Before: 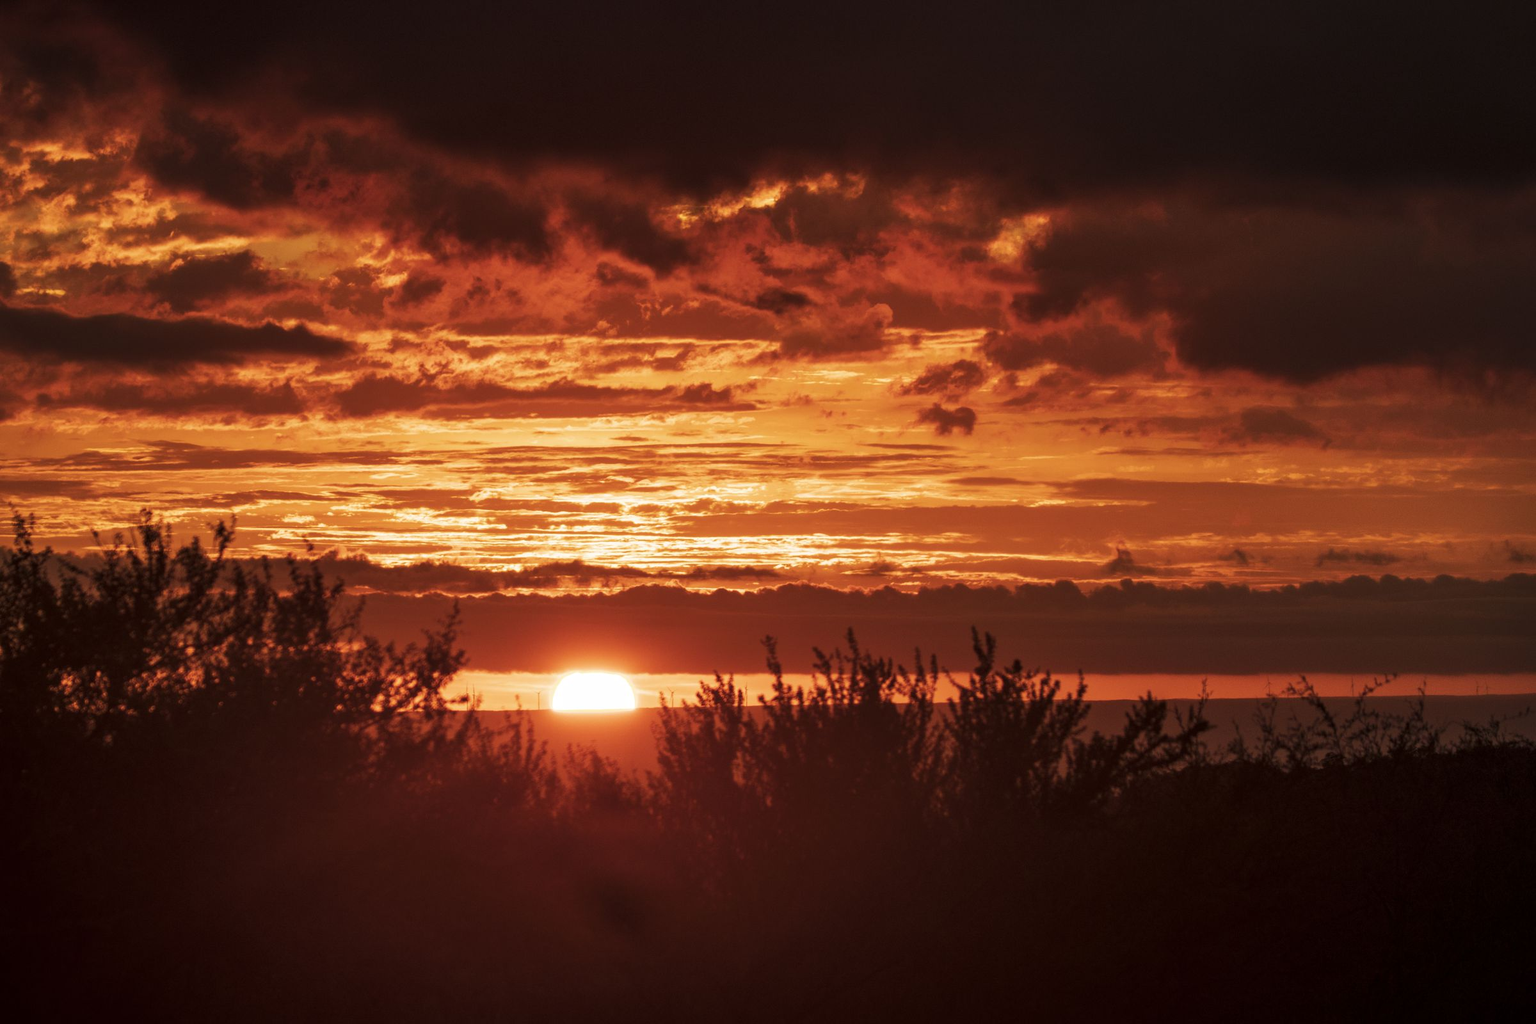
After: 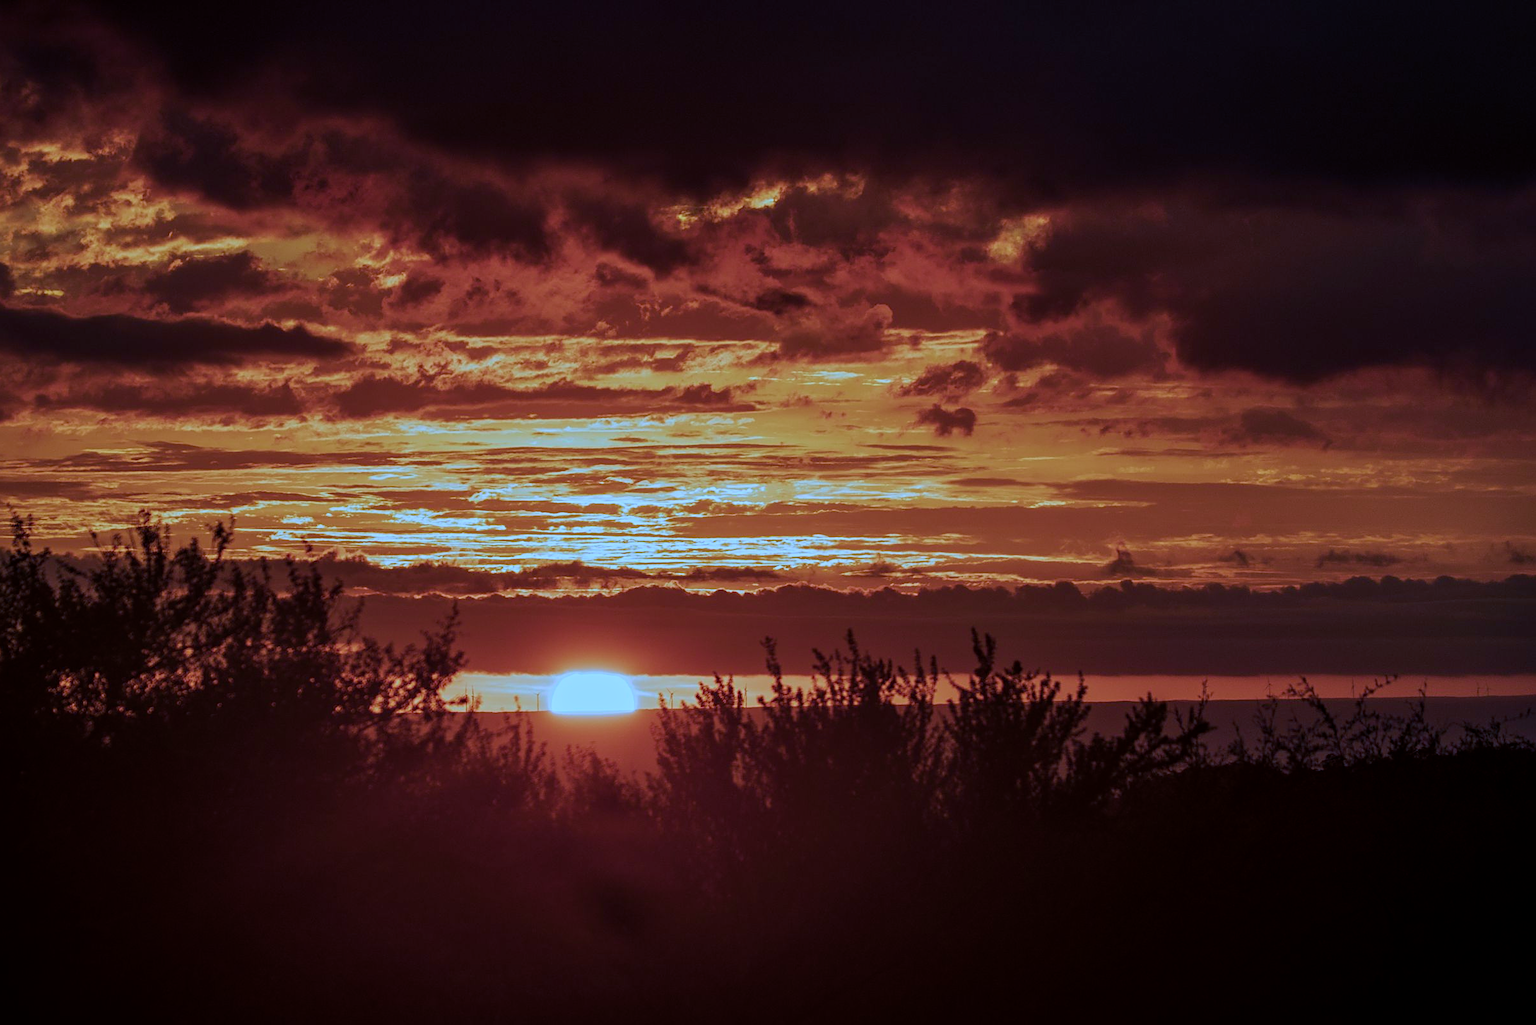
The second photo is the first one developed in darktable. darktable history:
sharpen: on, module defaults
crop and rotate: left 0.126%
velvia: on, module defaults
white balance: red 0.766, blue 1.537
local contrast: detail 110%
exposure: exposure -0.36 EV, compensate highlight preservation false
